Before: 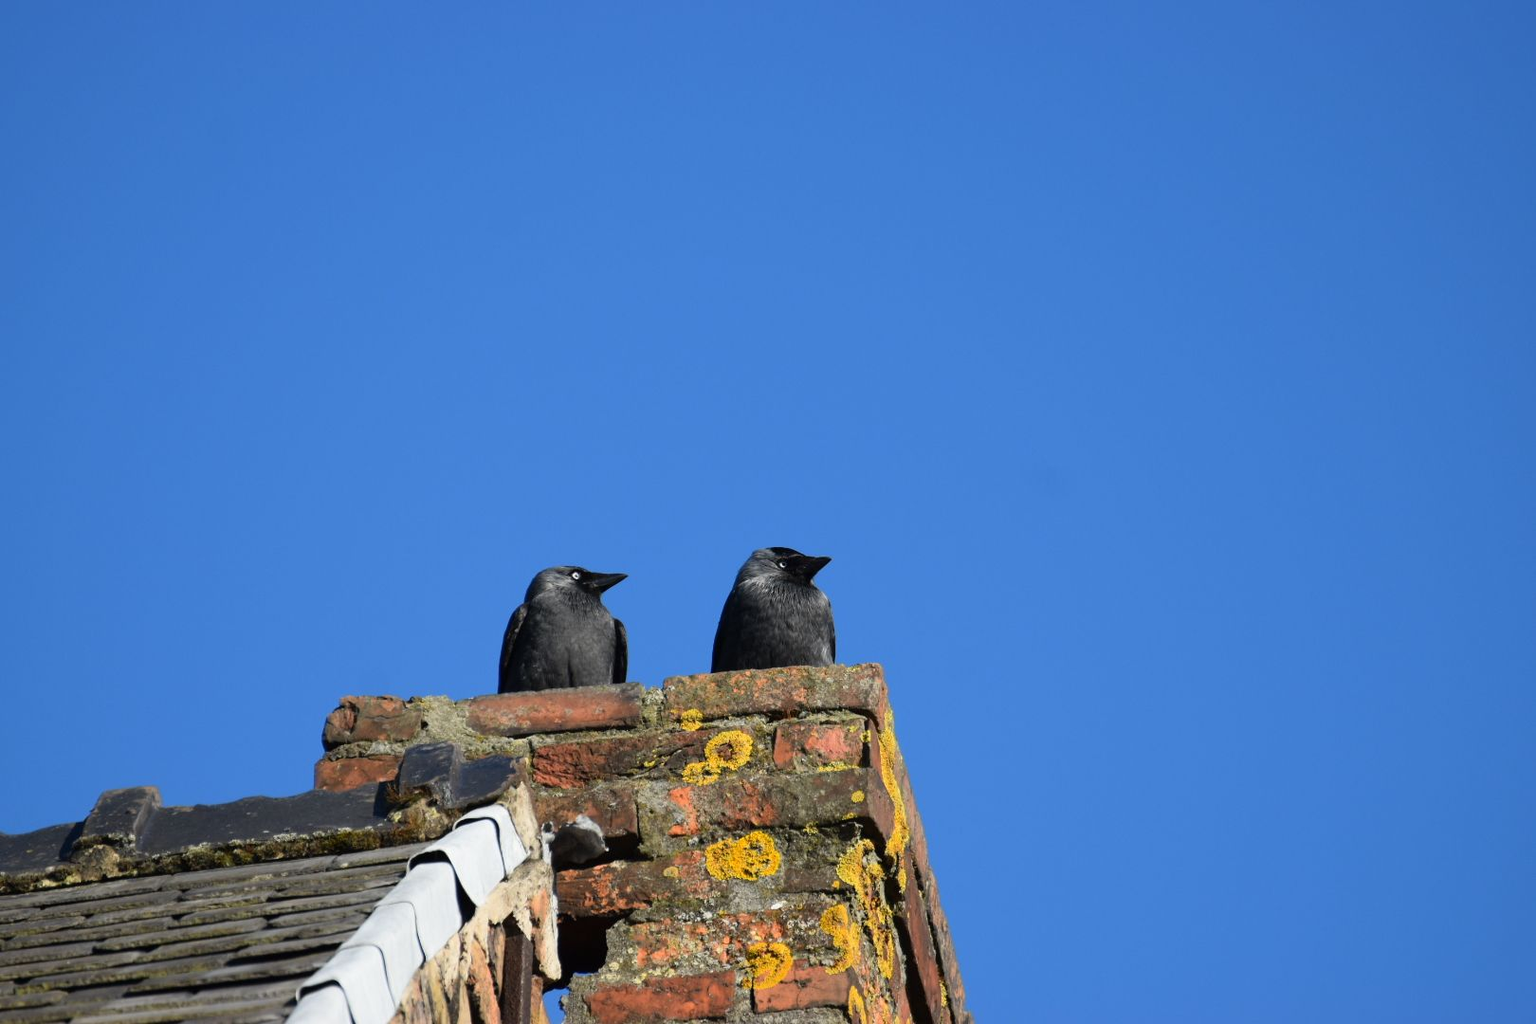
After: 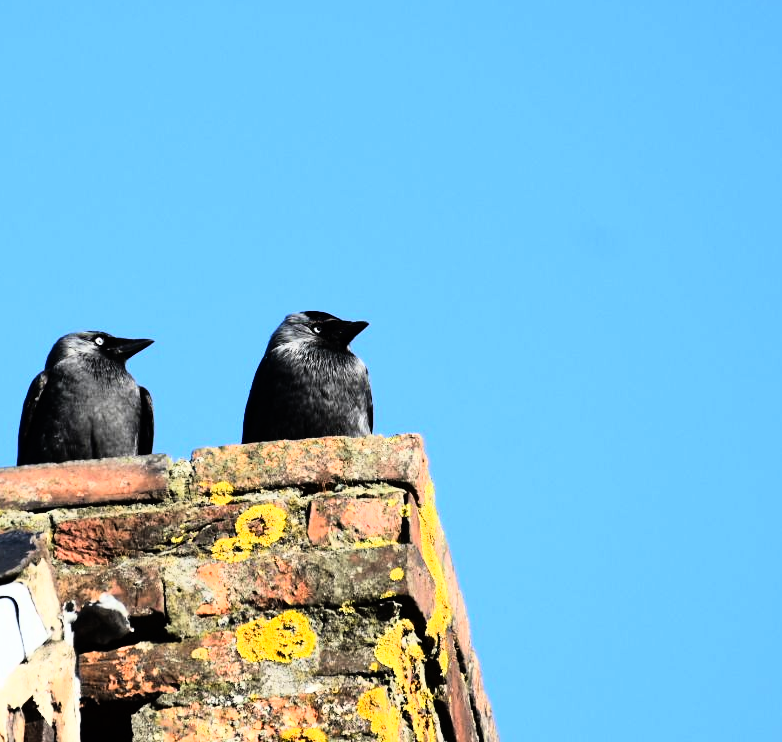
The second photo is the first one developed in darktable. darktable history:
crop: left 31.379%, top 24.658%, right 20.326%, bottom 6.628%
rgb curve: curves: ch0 [(0, 0) (0.21, 0.15) (0.24, 0.21) (0.5, 0.75) (0.75, 0.96) (0.89, 0.99) (1, 1)]; ch1 [(0, 0.02) (0.21, 0.13) (0.25, 0.2) (0.5, 0.67) (0.75, 0.9) (0.89, 0.97) (1, 1)]; ch2 [(0, 0.02) (0.21, 0.13) (0.25, 0.2) (0.5, 0.67) (0.75, 0.9) (0.89, 0.97) (1, 1)], compensate middle gray true
